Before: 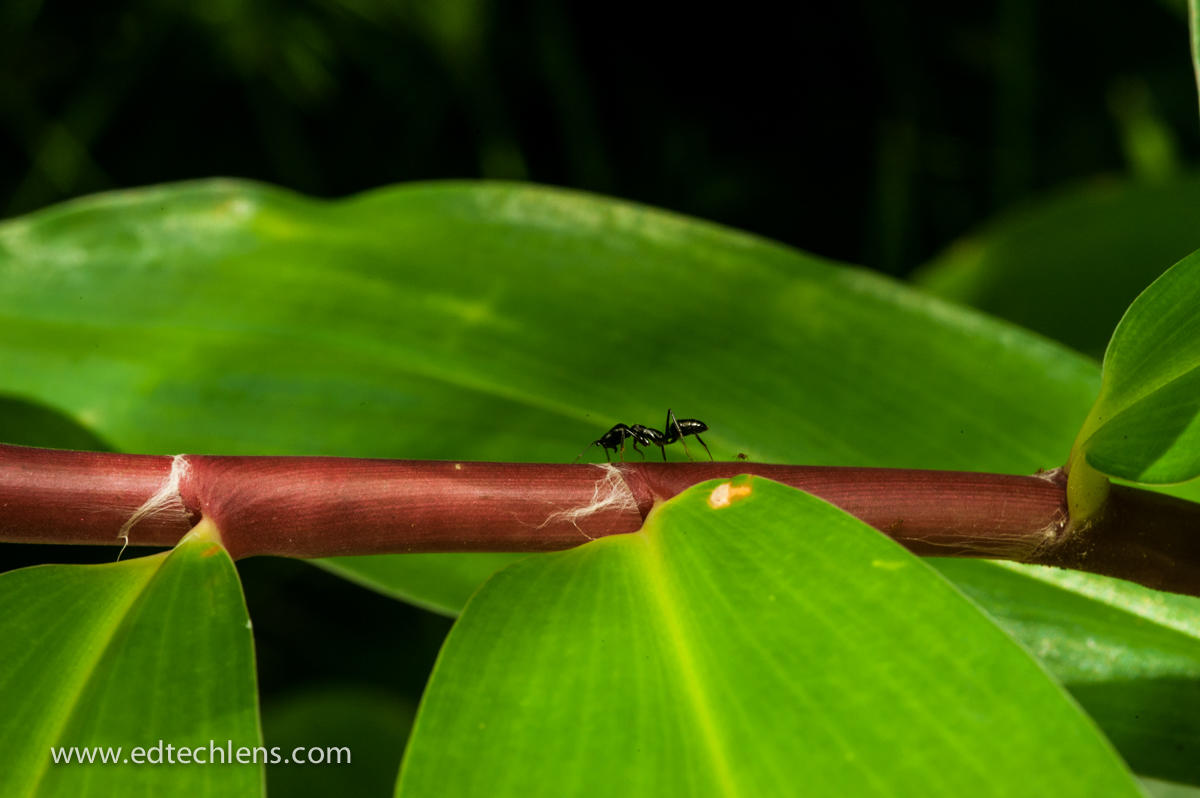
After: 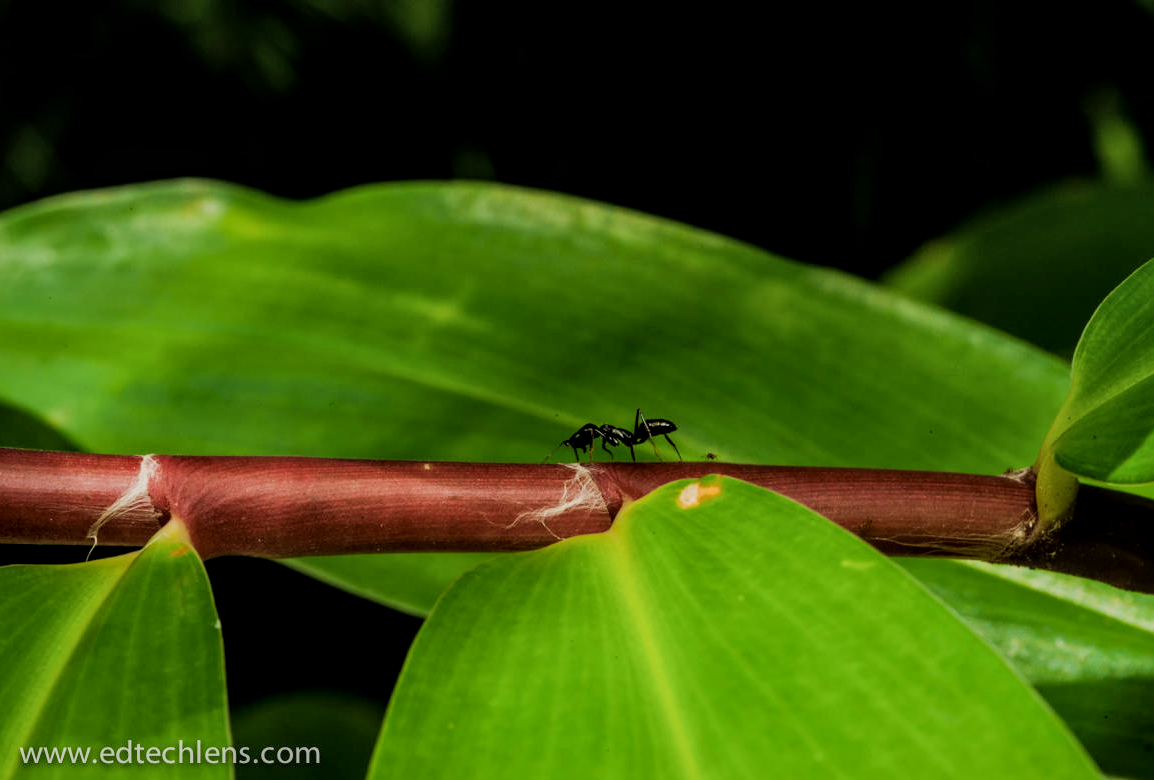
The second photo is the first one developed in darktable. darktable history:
filmic rgb: black relative exposure -7.65 EV, white relative exposure 4.56 EV, hardness 3.61, contrast 1.056
crop and rotate: left 2.614%, right 1.156%, bottom 2.15%
local contrast: on, module defaults
tone equalizer: -8 EV 0.089 EV, edges refinement/feathering 500, mask exposure compensation -1.57 EV, preserve details no
